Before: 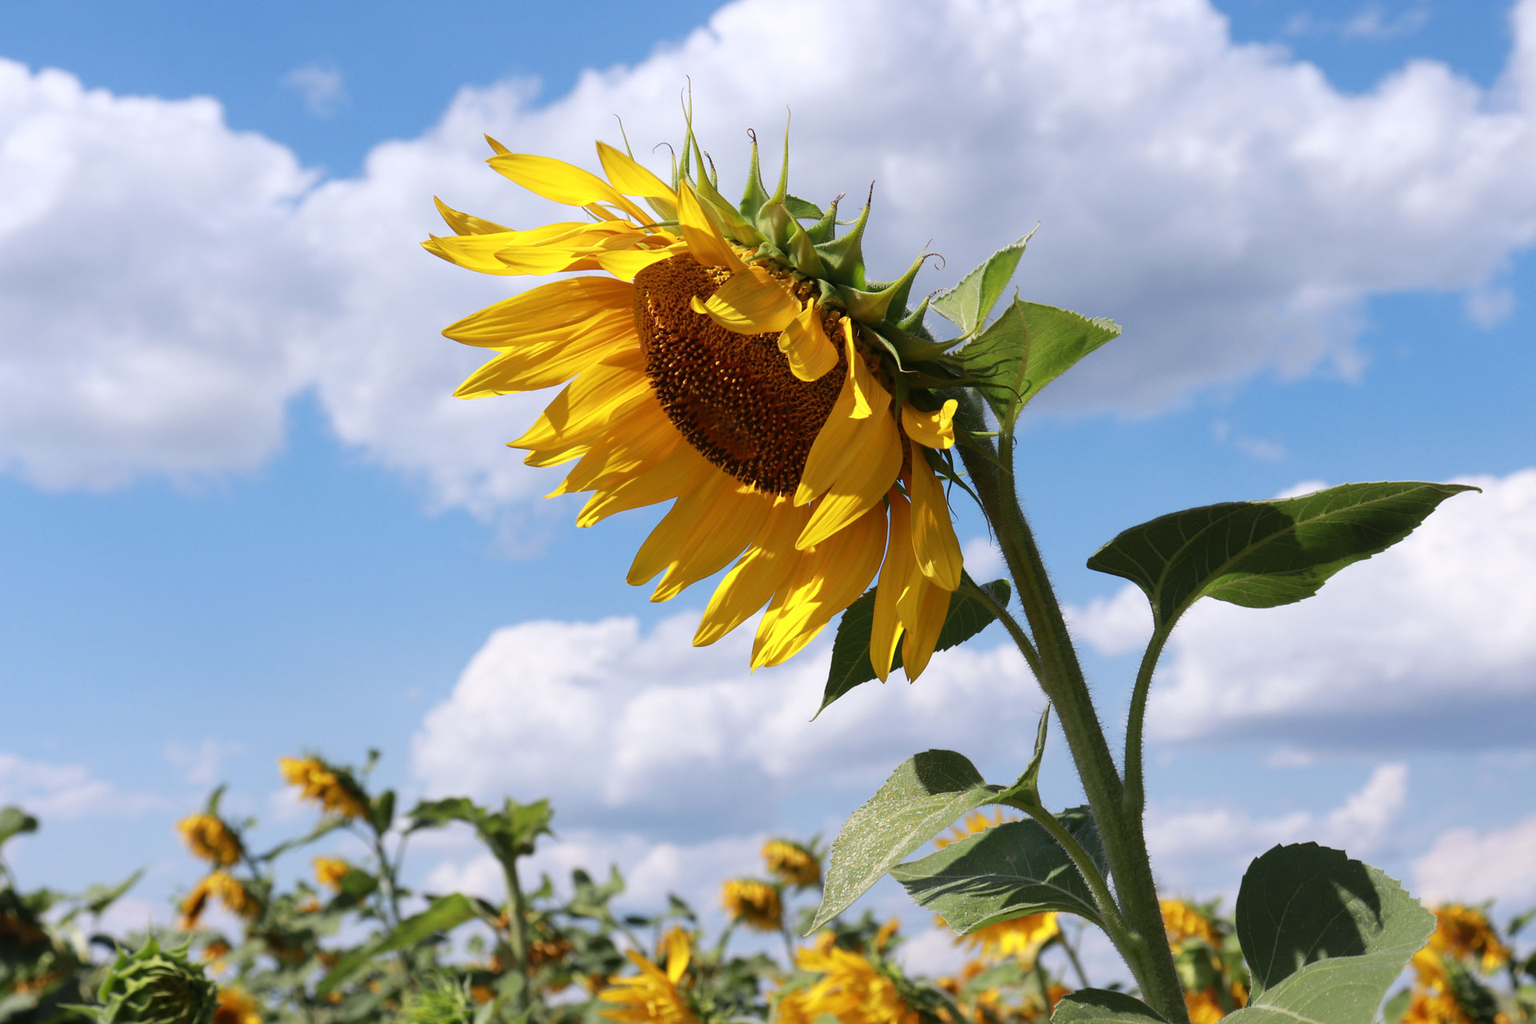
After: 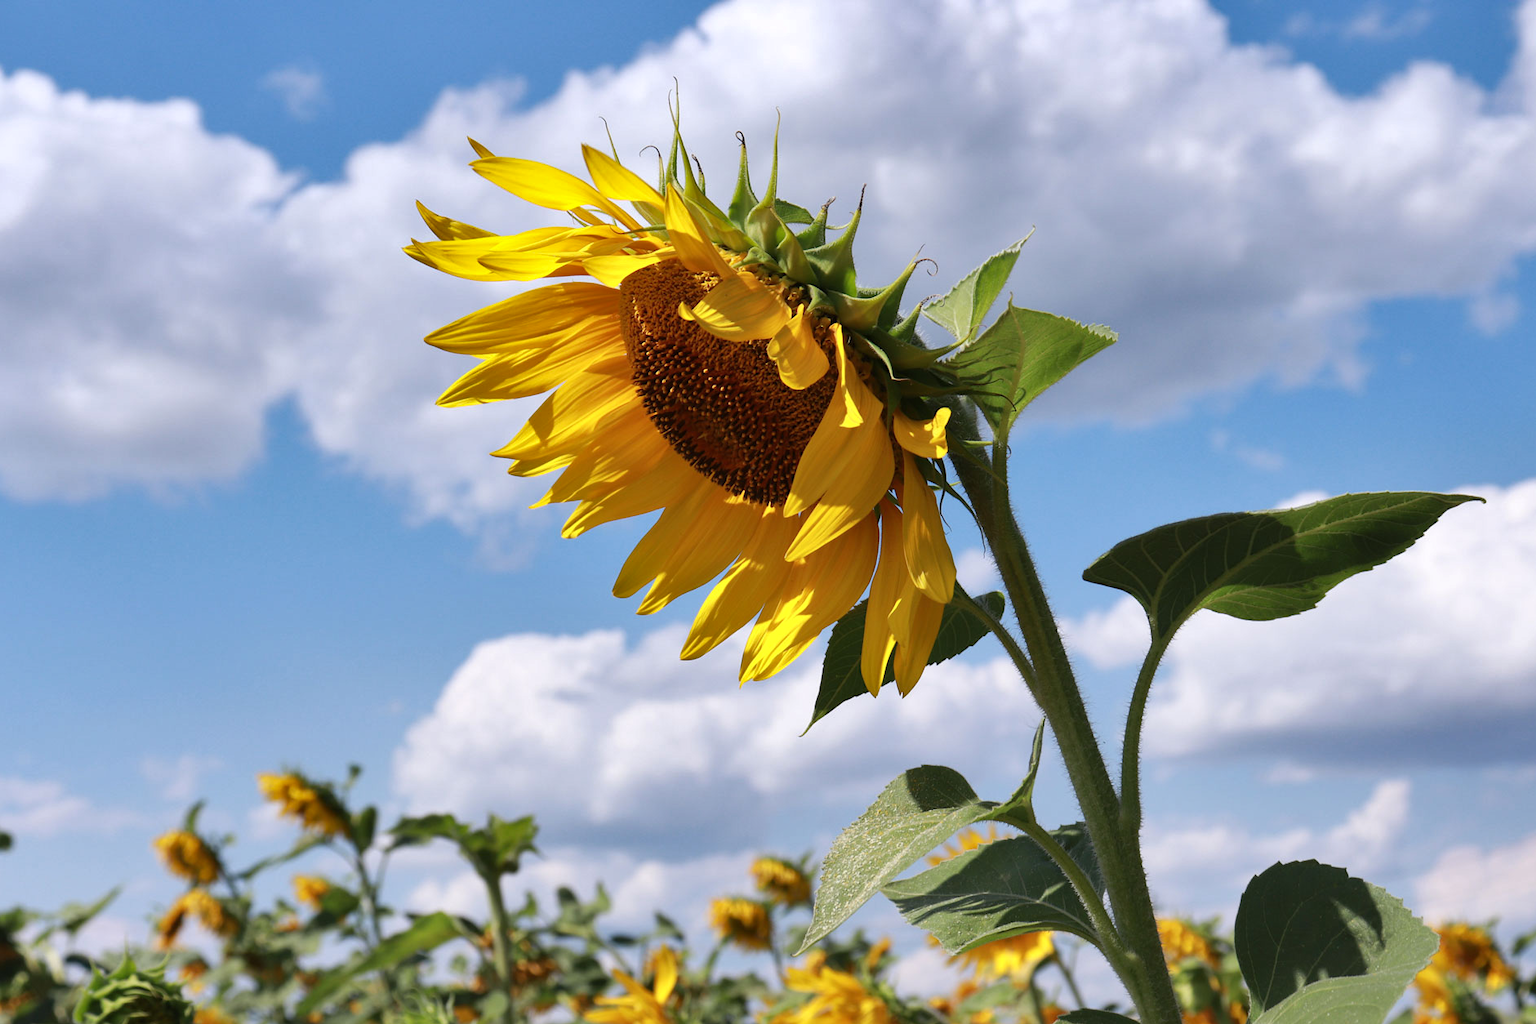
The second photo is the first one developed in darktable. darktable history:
shadows and highlights: shadows 12, white point adjustment 1.2, soften with gaussian
crop: left 1.743%, right 0.268%, bottom 2.011%
